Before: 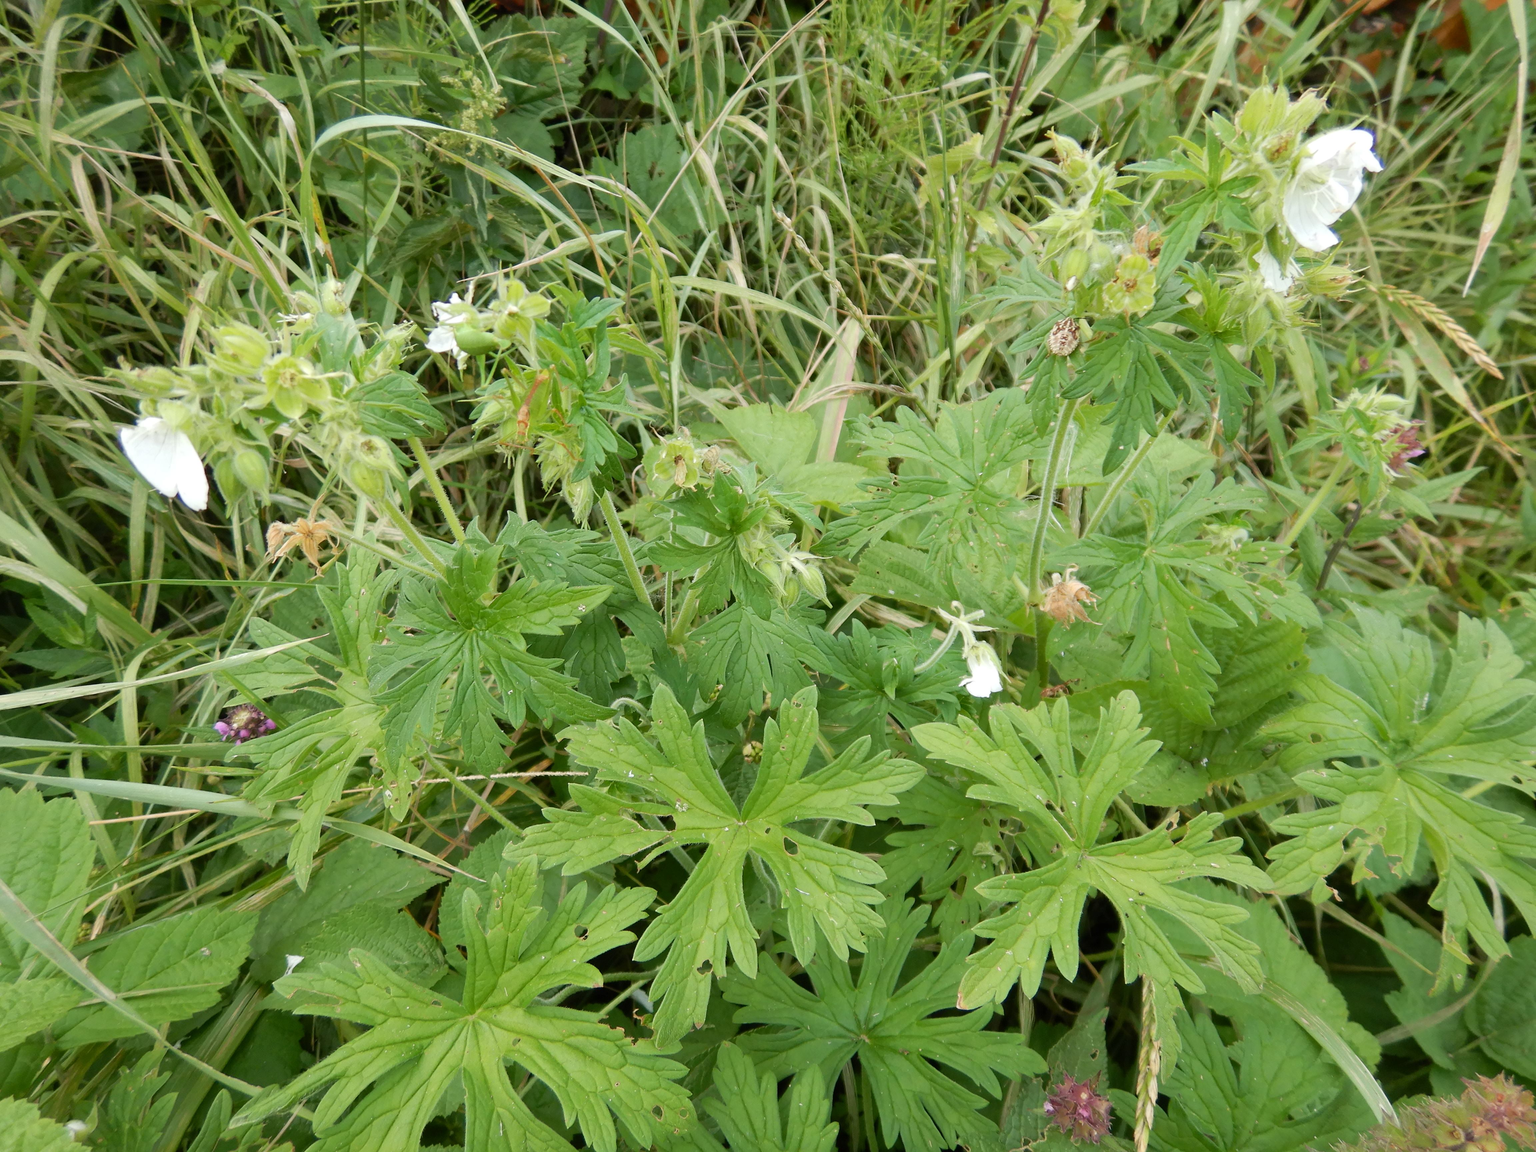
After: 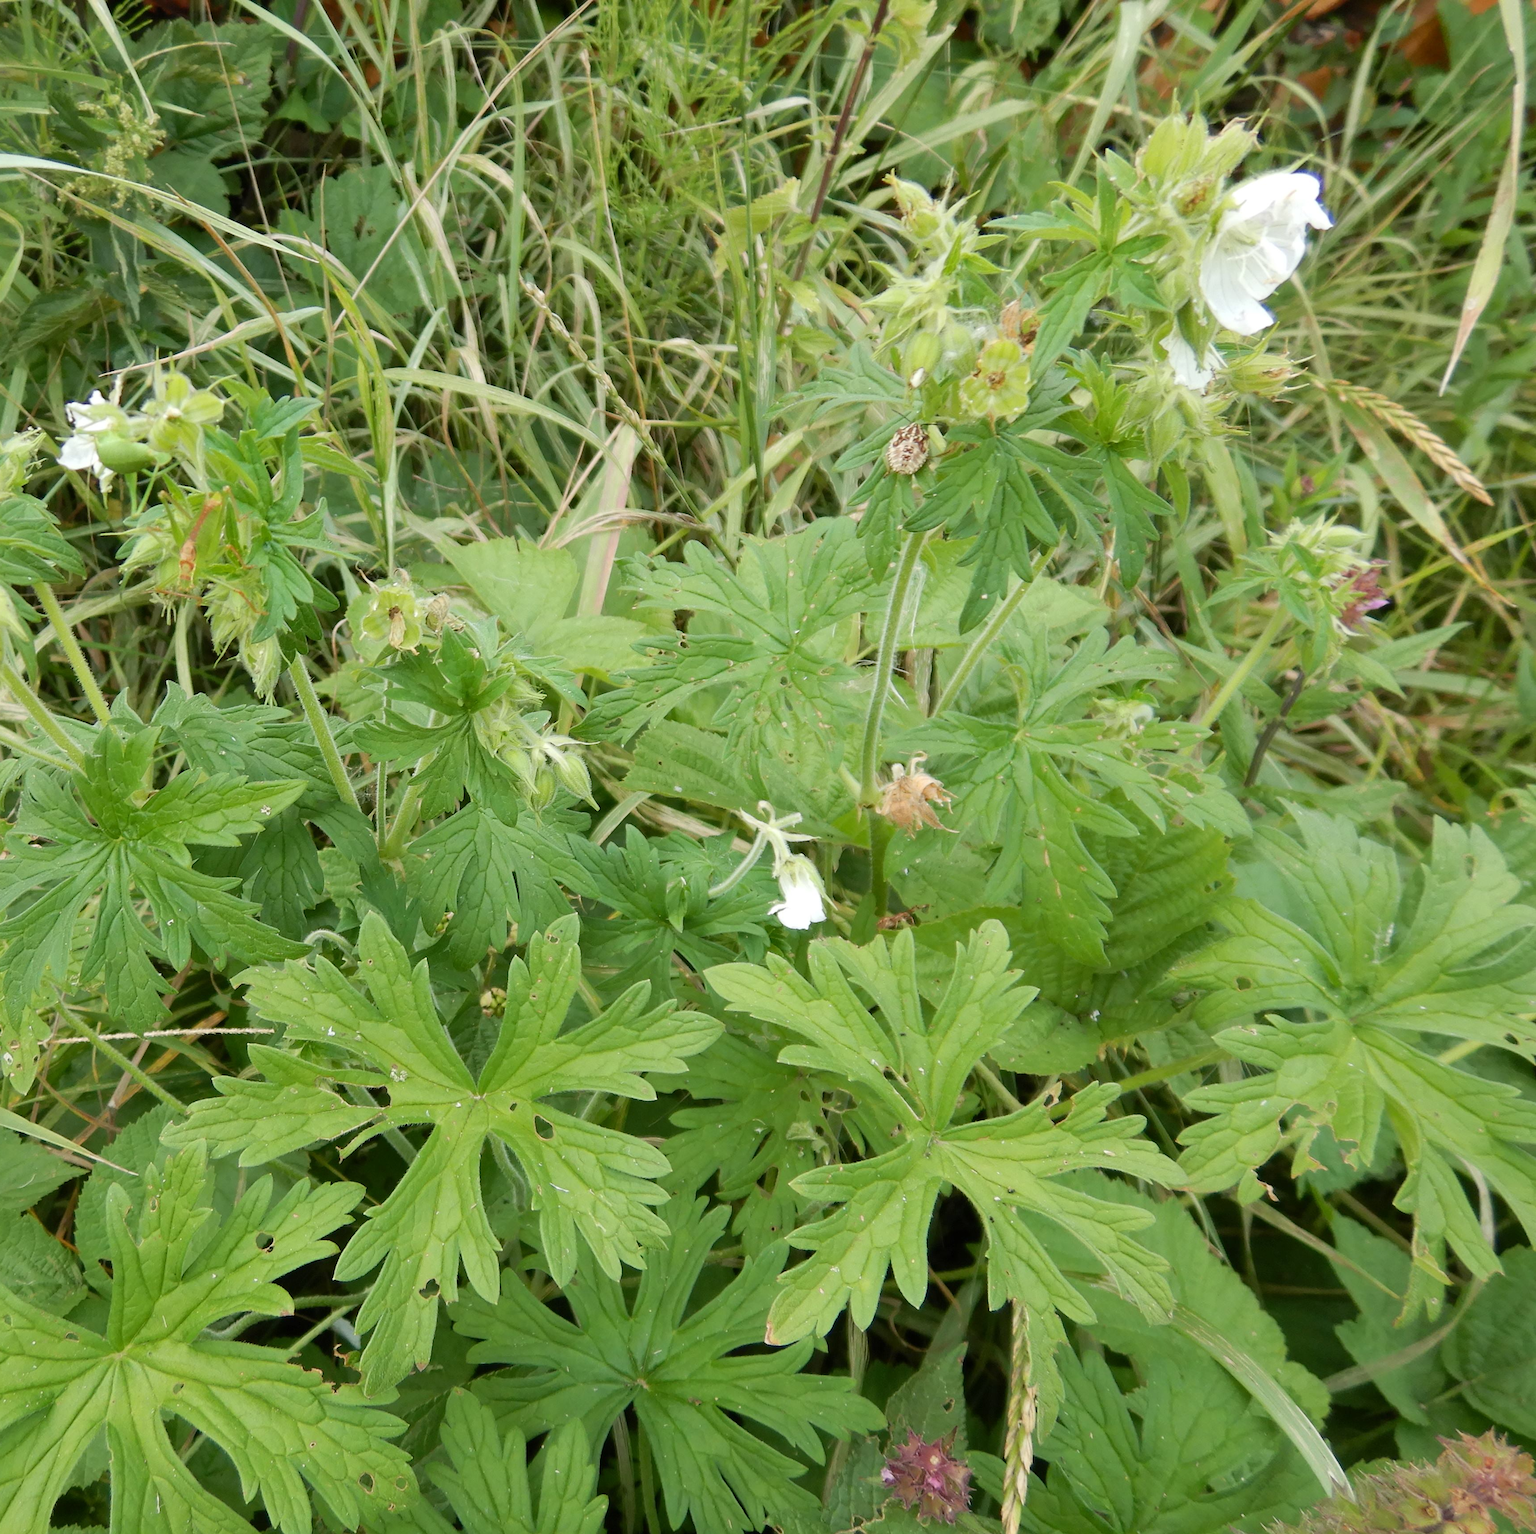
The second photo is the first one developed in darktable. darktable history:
crop and rotate: left 24.93%
